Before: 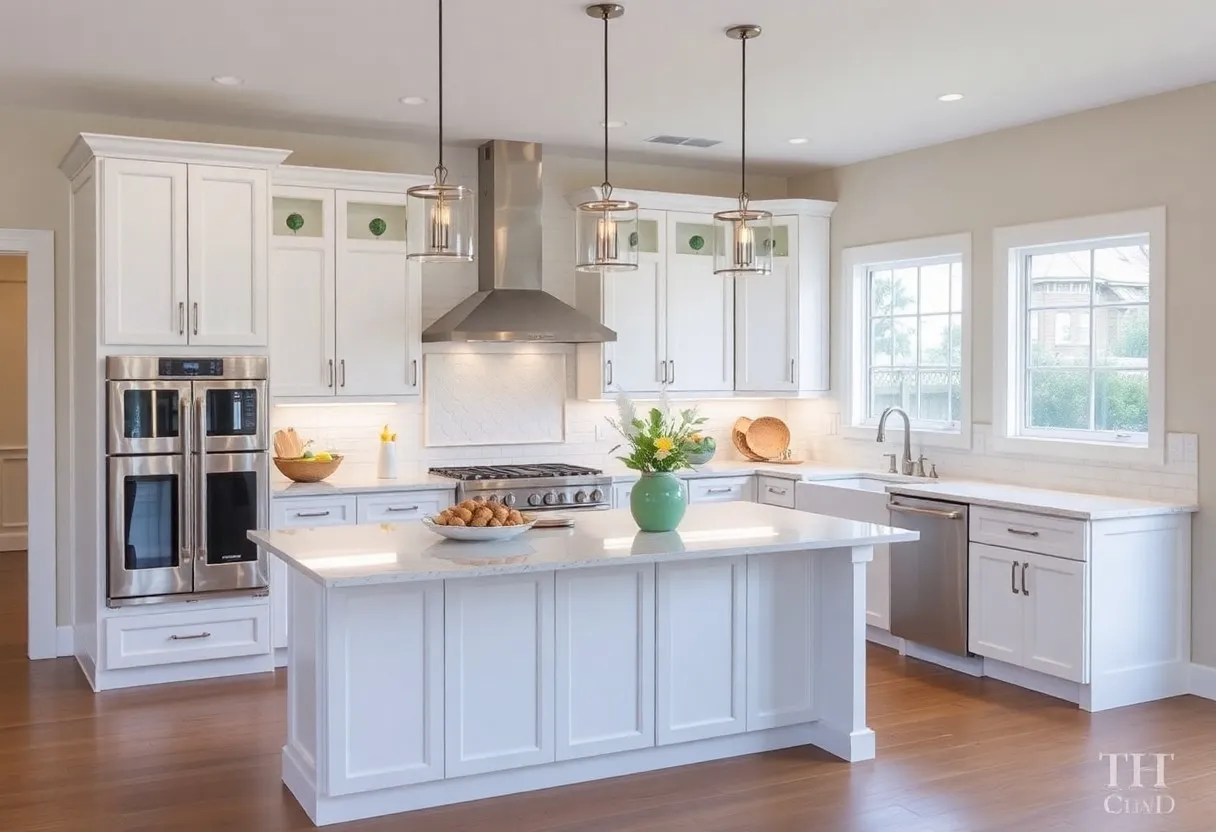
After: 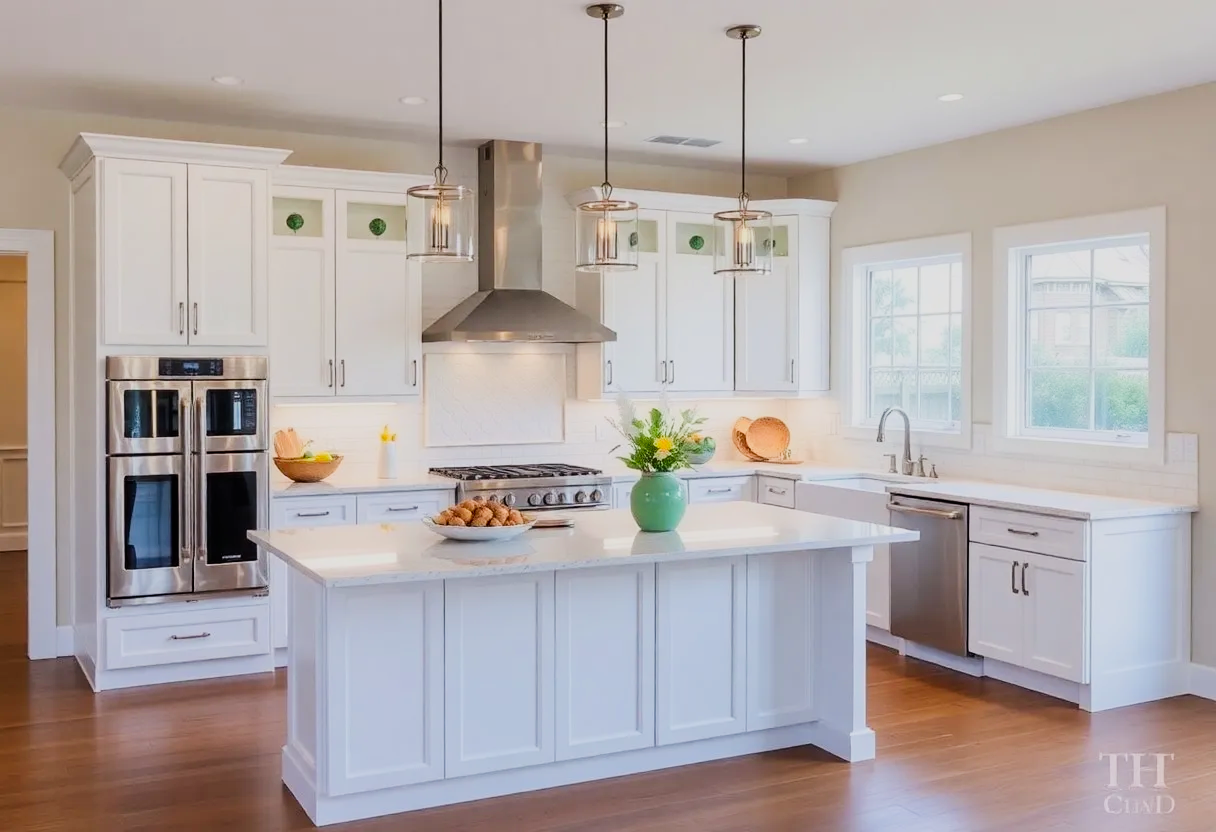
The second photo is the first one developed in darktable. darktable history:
filmic rgb: black relative exposure -7.65 EV, white relative exposure 4.56 EV, hardness 3.61, contrast 1.055
contrast brightness saturation: contrast 0.167, saturation 0.331
